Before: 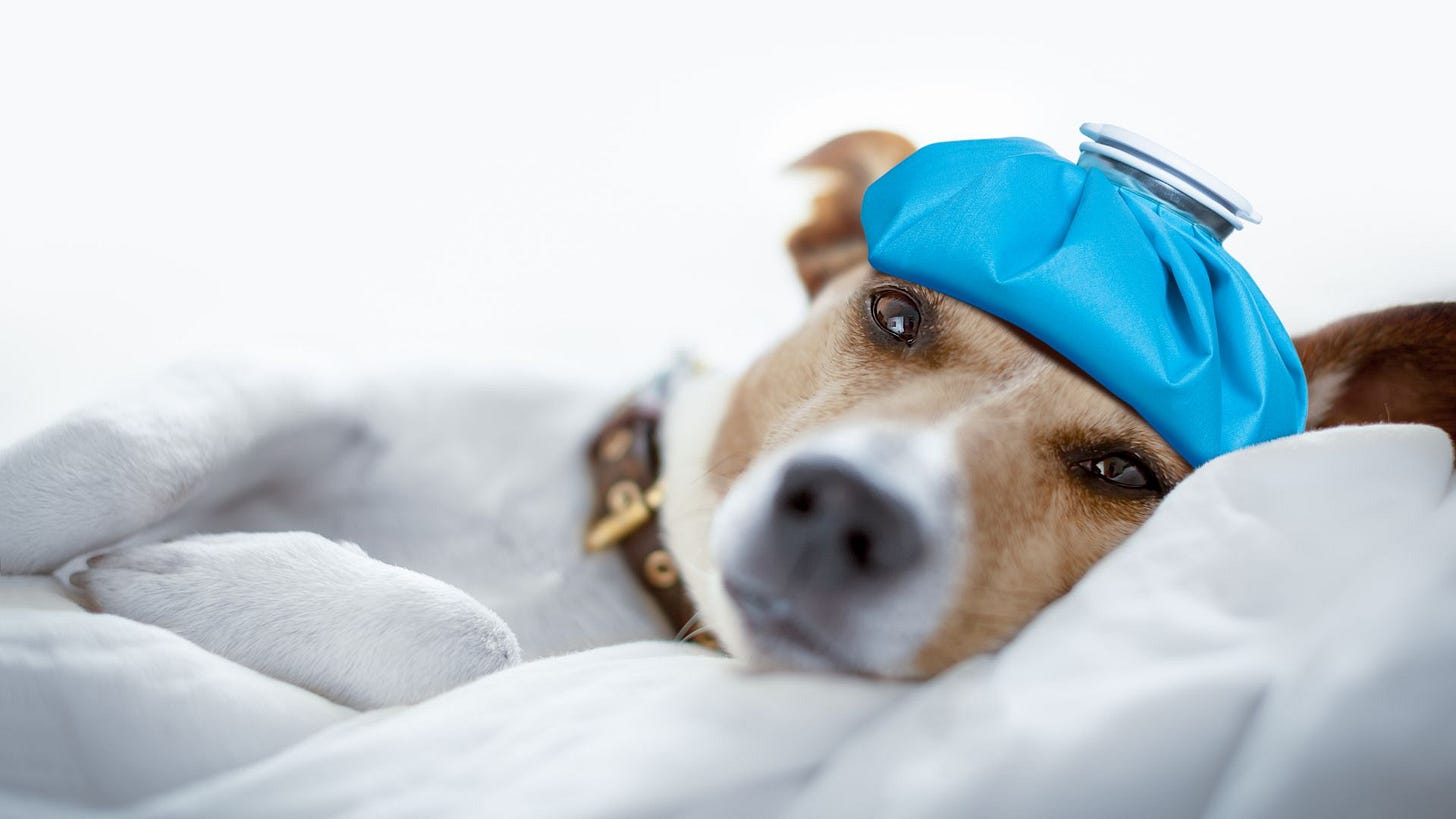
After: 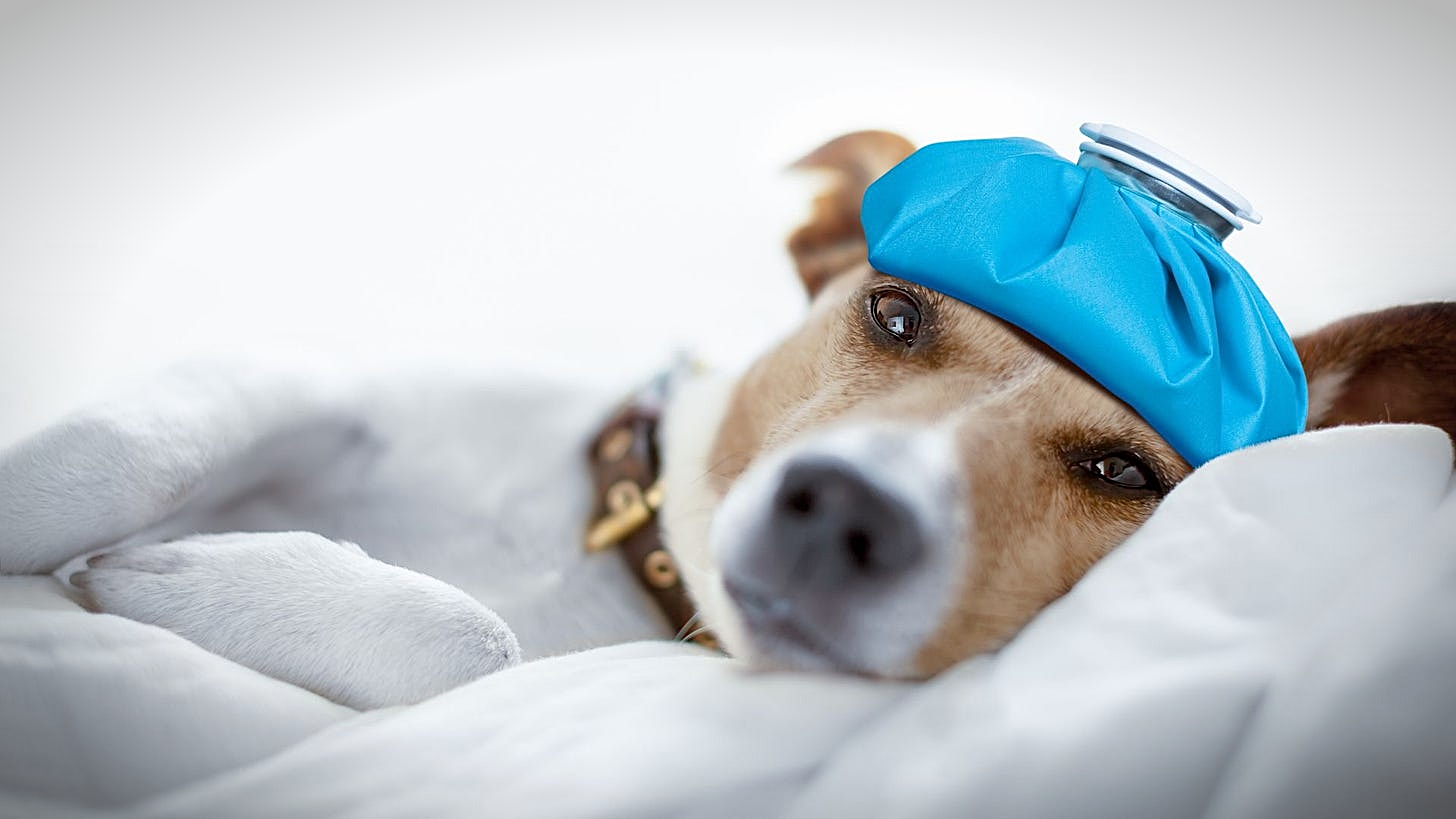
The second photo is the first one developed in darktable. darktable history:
vignetting: fall-off start 87%, automatic ratio true
sharpen: on, module defaults
